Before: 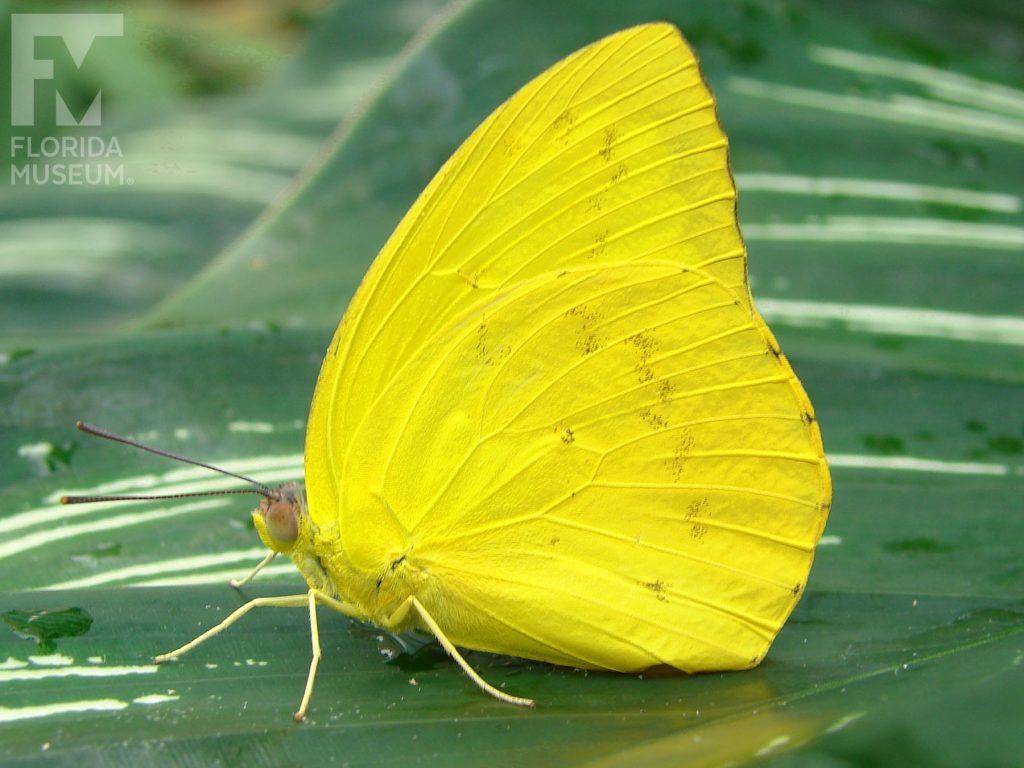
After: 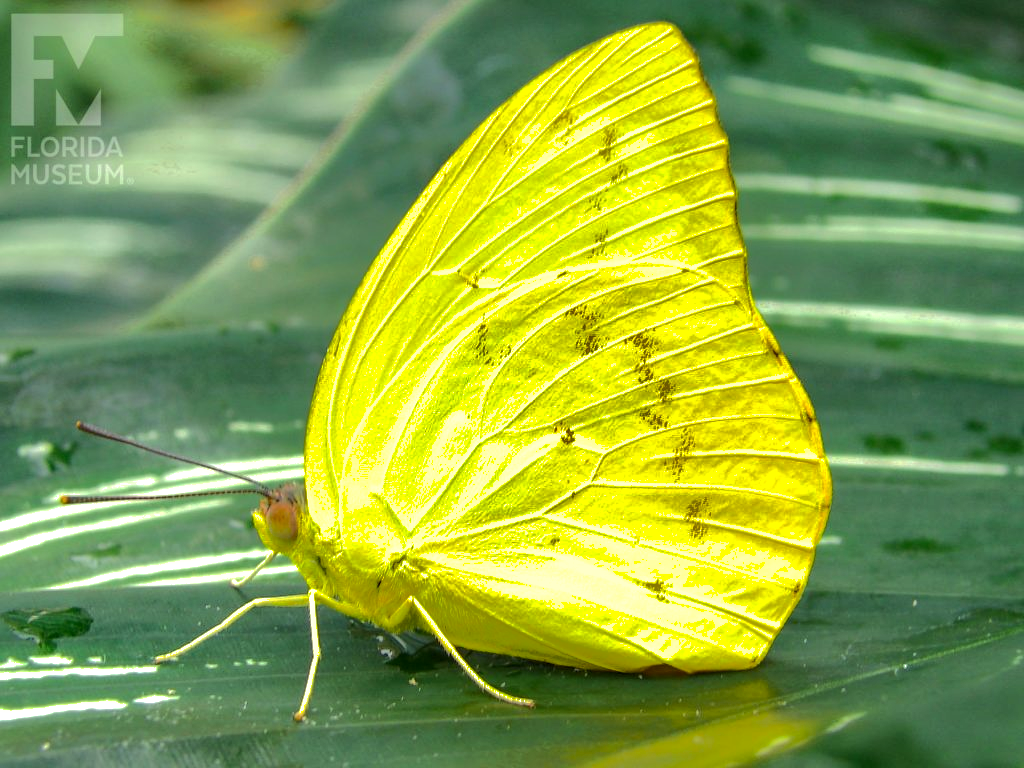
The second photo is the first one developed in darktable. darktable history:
color zones: curves: ch0 [(0.224, 0.526) (0.75, 0.5)]; ch1 [(0.055, 0.526) (0.224, 0.761) (0.377, 0.526) (0.75, 0.5)]
shadows and highlights: shadows 25, highlights -70
tone equalizer: -8 EV -0.417 EV, -7 EV -0.389 EV, -6 EV -0.333 EV, -5 EV -0.222 EV, -3 EV 0.222 EV, -2 EV 0.333 EV, -1 EV 0.389 EV, +0 EV 0.417 EV, edges refinement/feathering 500, mask exposure compensation -1.57 EV, preserve details no
local contrast: on, module defaults
rgb levels: preserve colors max RGB
